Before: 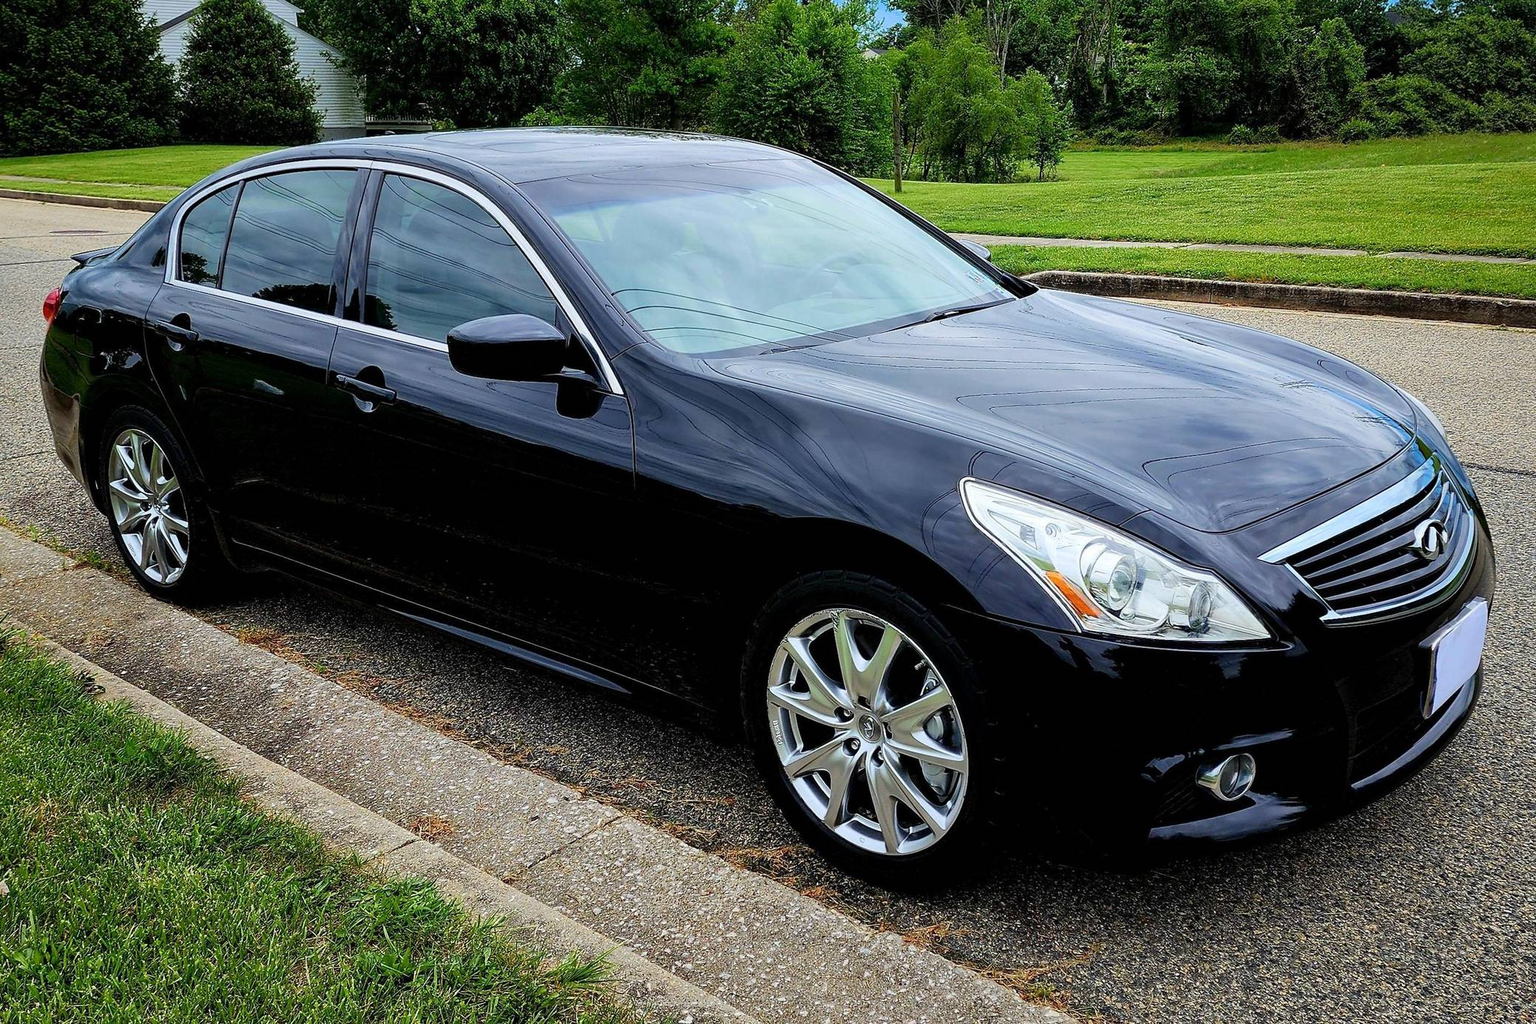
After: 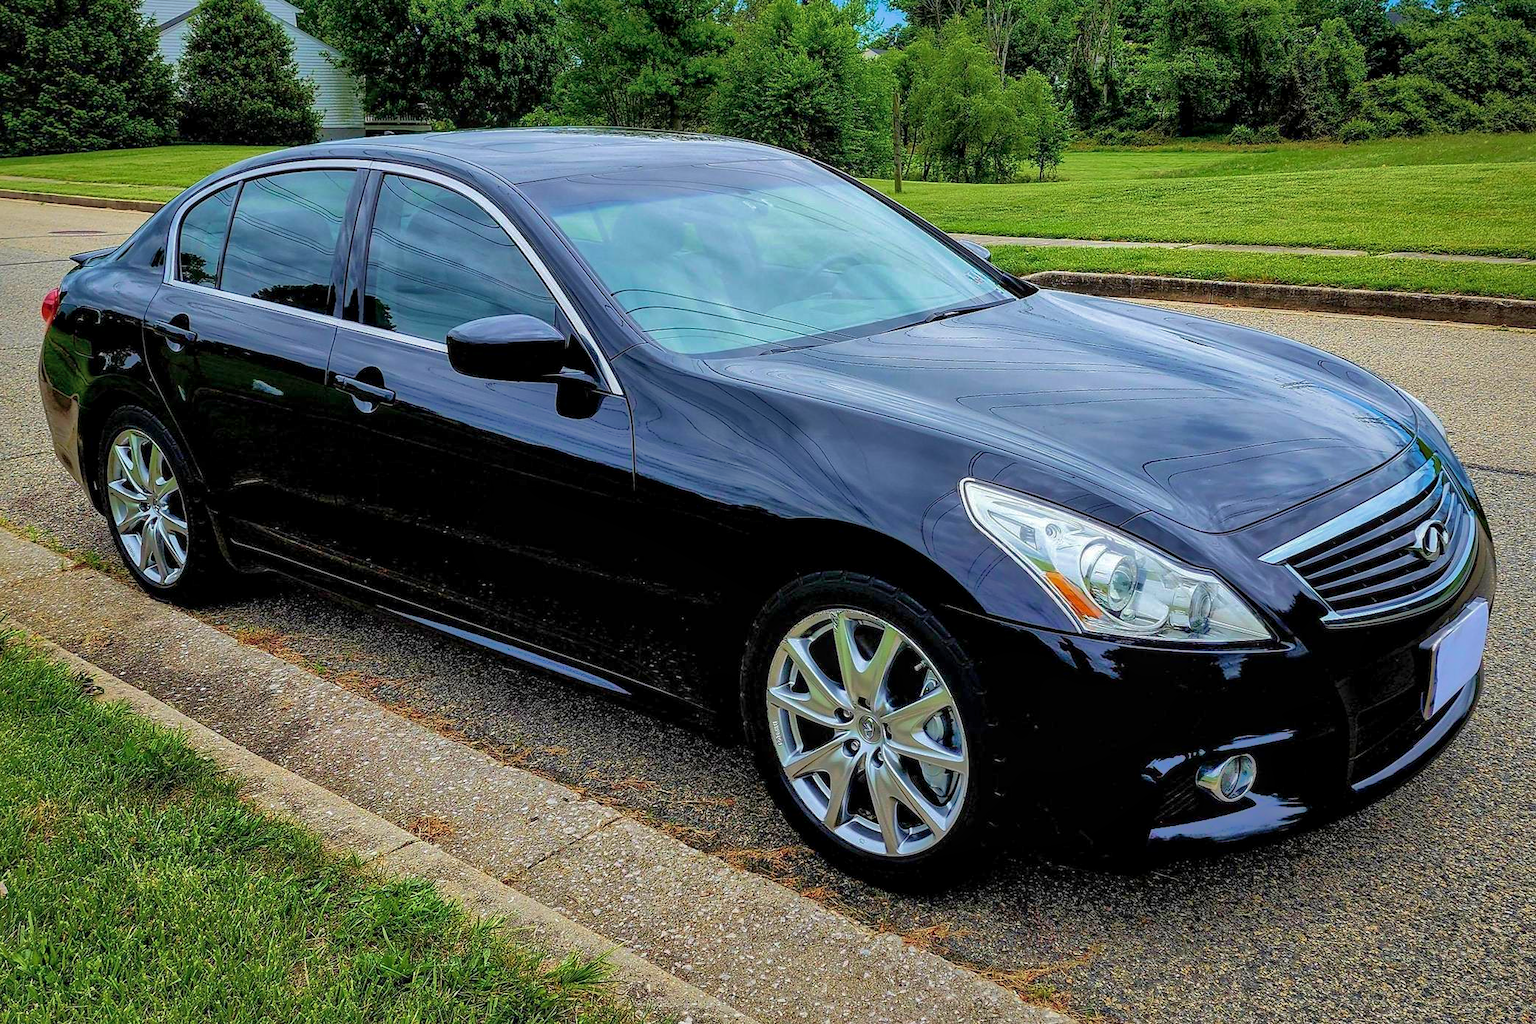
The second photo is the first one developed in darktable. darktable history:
local contrast: on, module defaults
crop and rotate: left 0.126%
shadows and highlights: shadows 60, highlights -60
velvia: strength 45%
